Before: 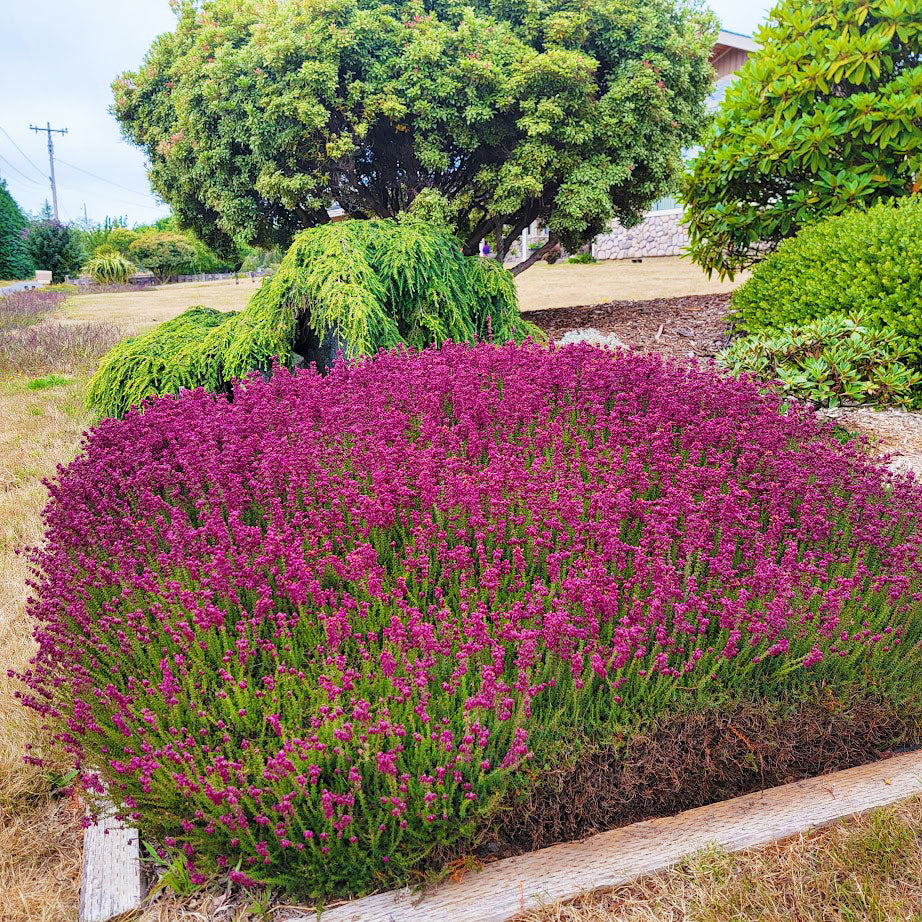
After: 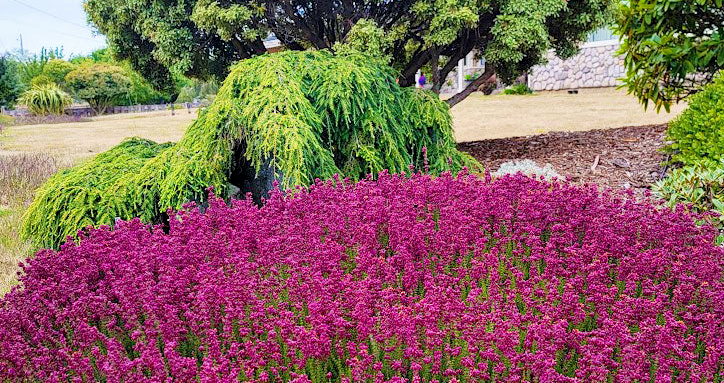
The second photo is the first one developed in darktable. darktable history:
exposure: black level correction 0.005, exposure 0.014 EV, compensate highlight preservation false
crop: left 7.036%, top 18.398%, right 14.379%, bottom 40.043%
